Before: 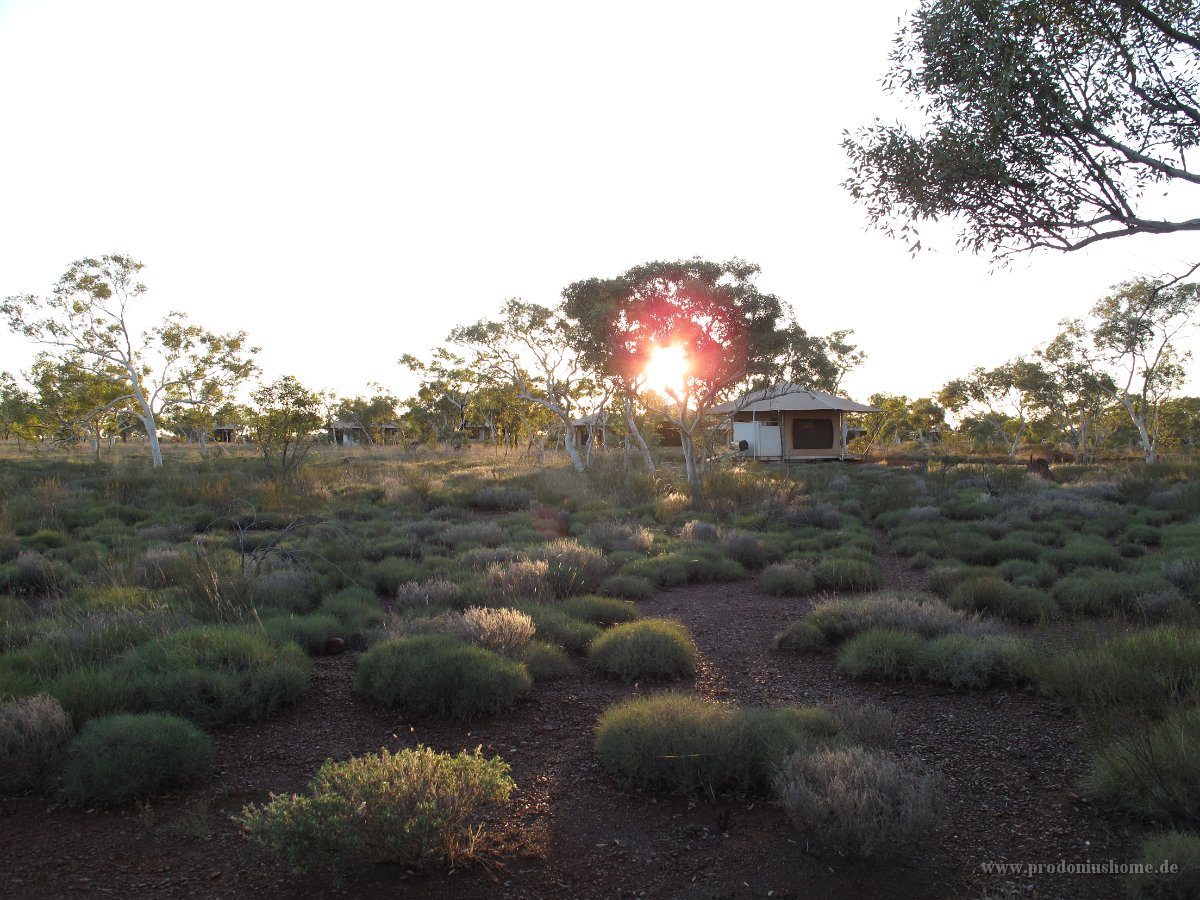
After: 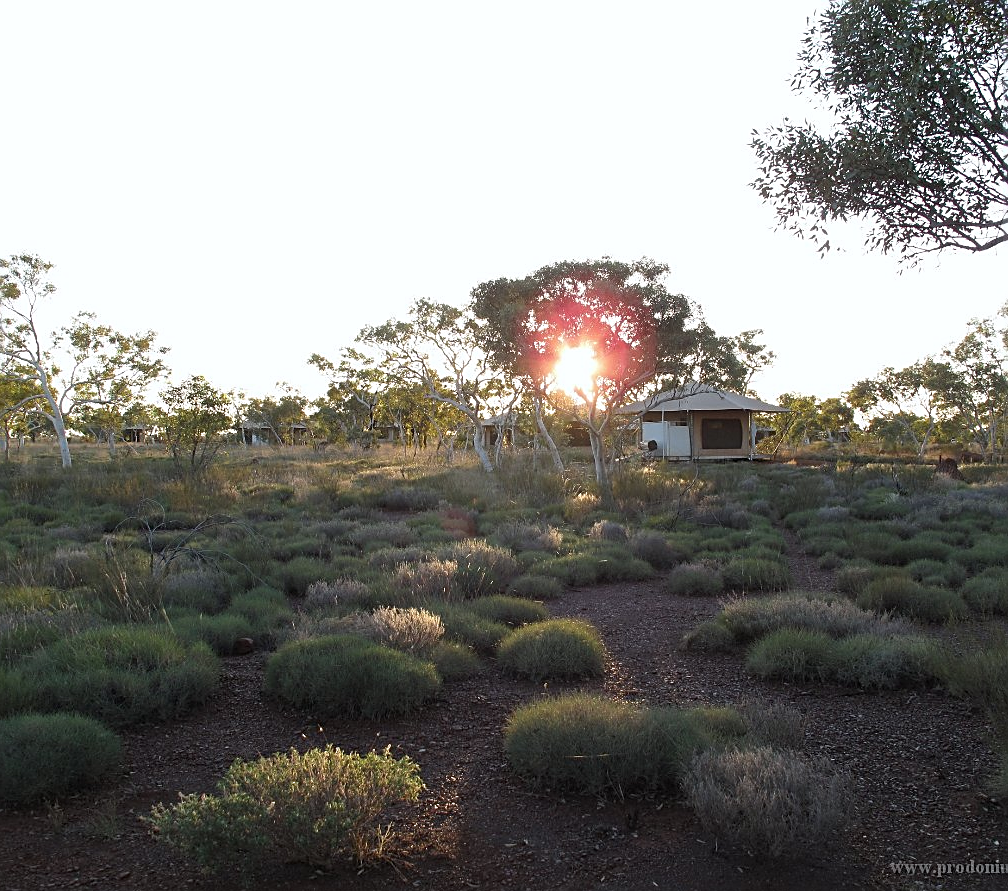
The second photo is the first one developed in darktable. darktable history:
crop: left 7.598%, right 7.873%
sharpen: on, module defaults
white balance: red 0.986, blue 1.01
